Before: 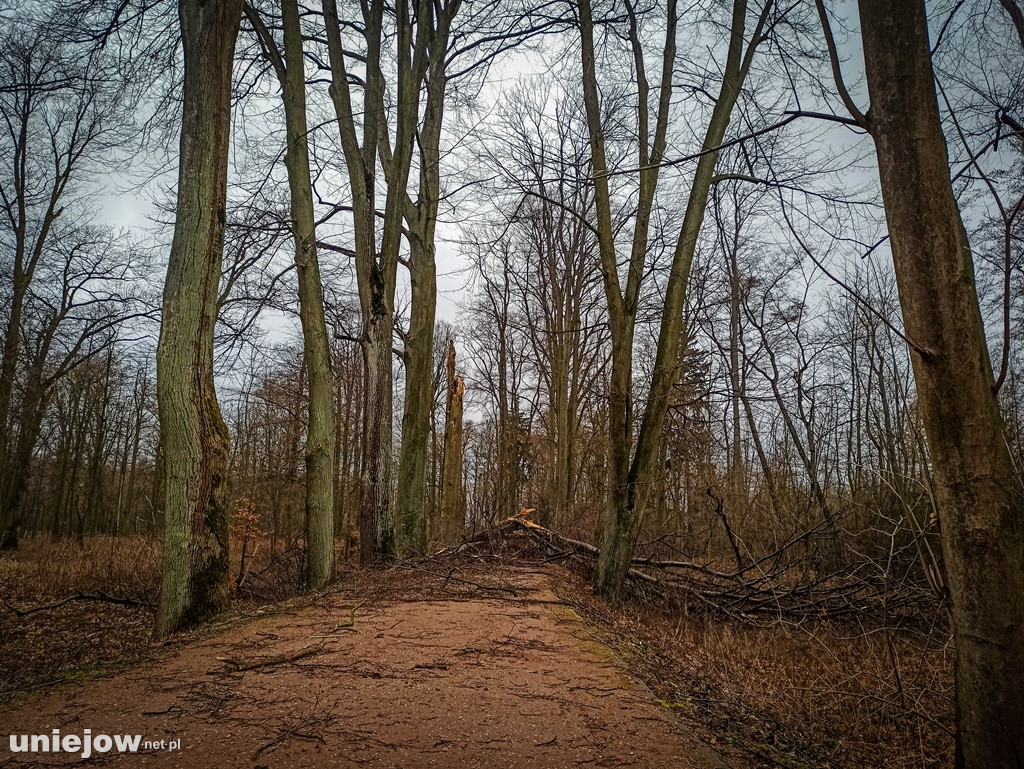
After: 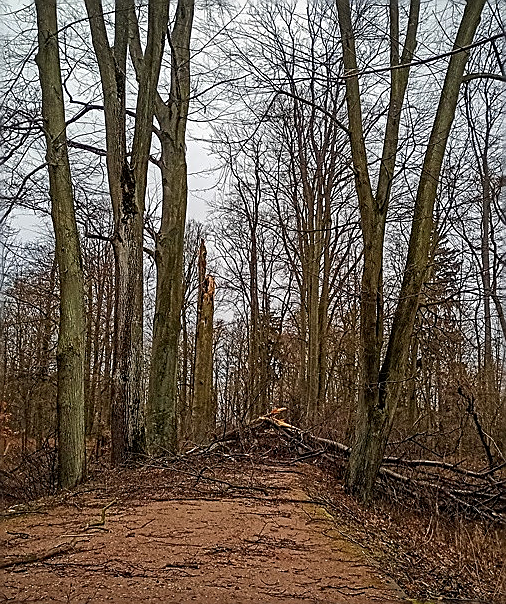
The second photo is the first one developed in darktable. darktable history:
sharpen: radius 1.359, amount 1.232, threshold 0.651
crop and rotate: angle 0.016°, left 24.311%, top 13.155%, right 26.171%, bottom 8.216%
